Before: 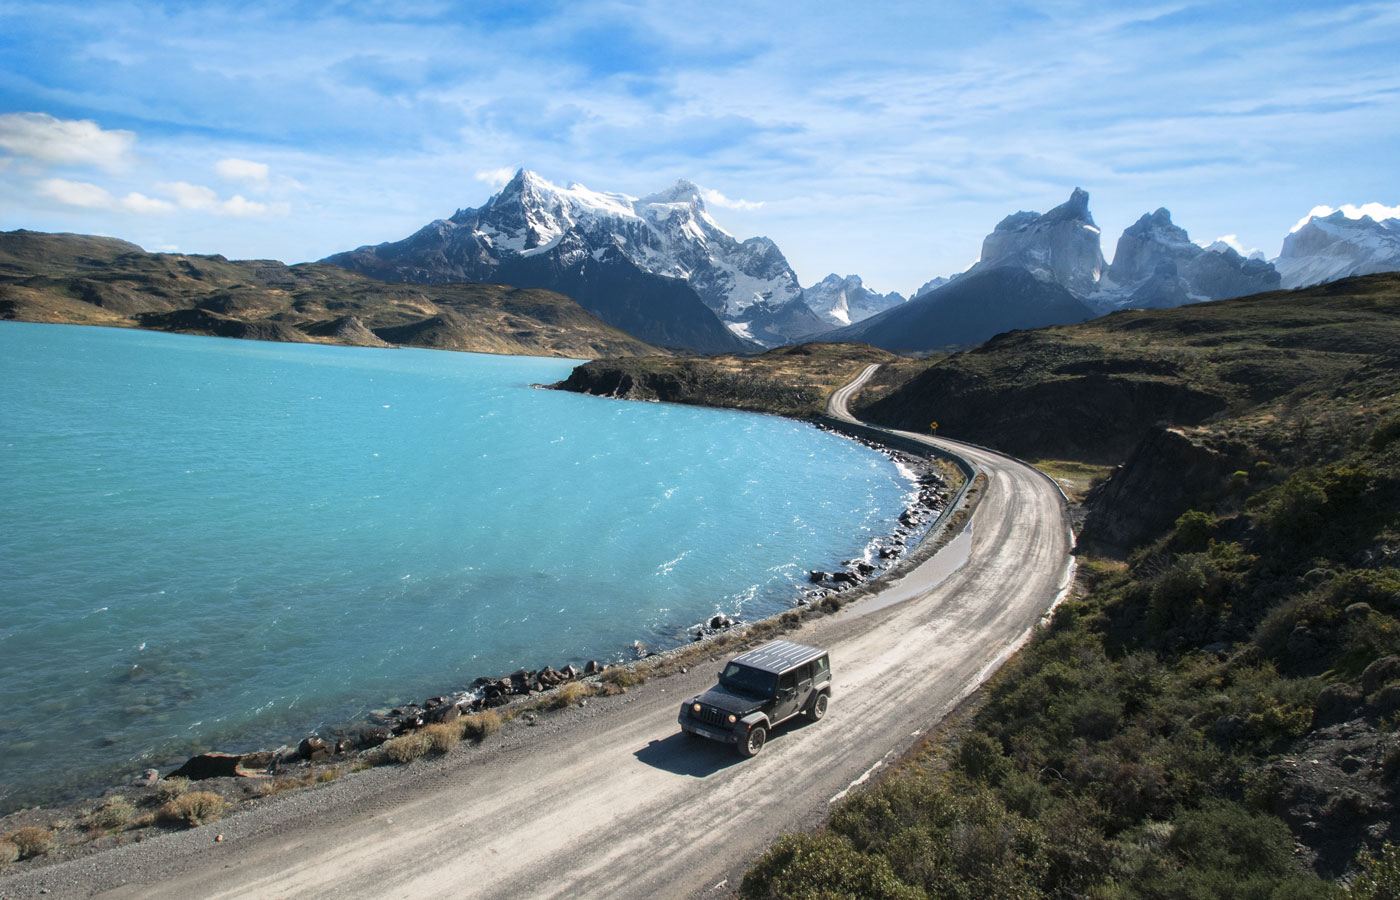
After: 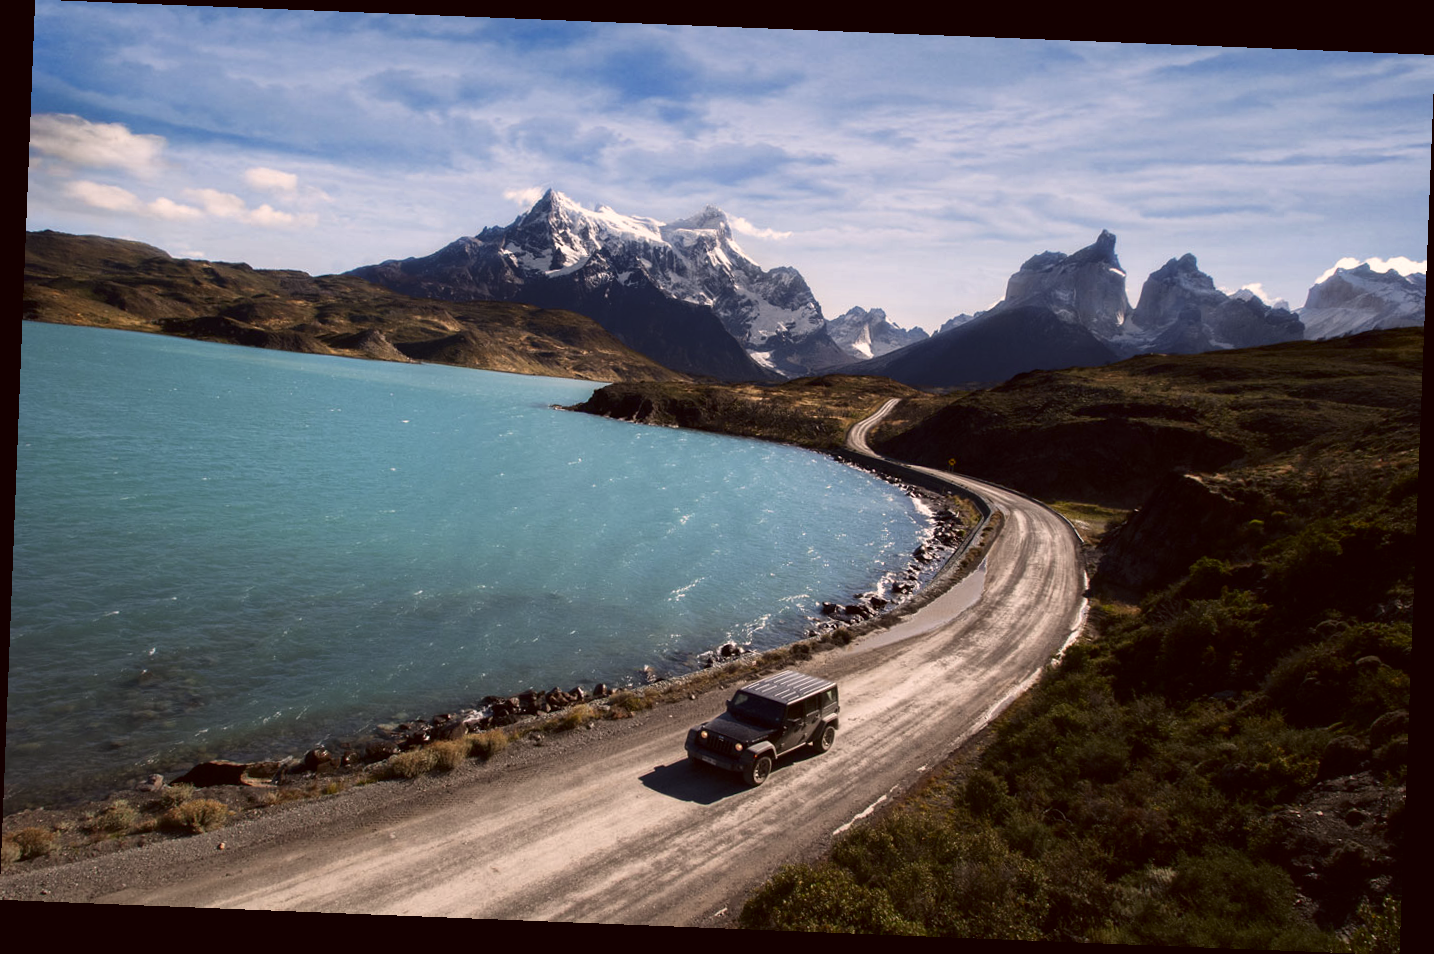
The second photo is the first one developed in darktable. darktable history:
color correction: highlights a* 10.21, highlights b* 9.79, shadows a* 8.61, shadows b* 7.88, saturation 0.8
contrast brightness saturation: brightness -0.25, saturation 0.2
rotate and perspective: rotation 2.27°, automatic cropping off
